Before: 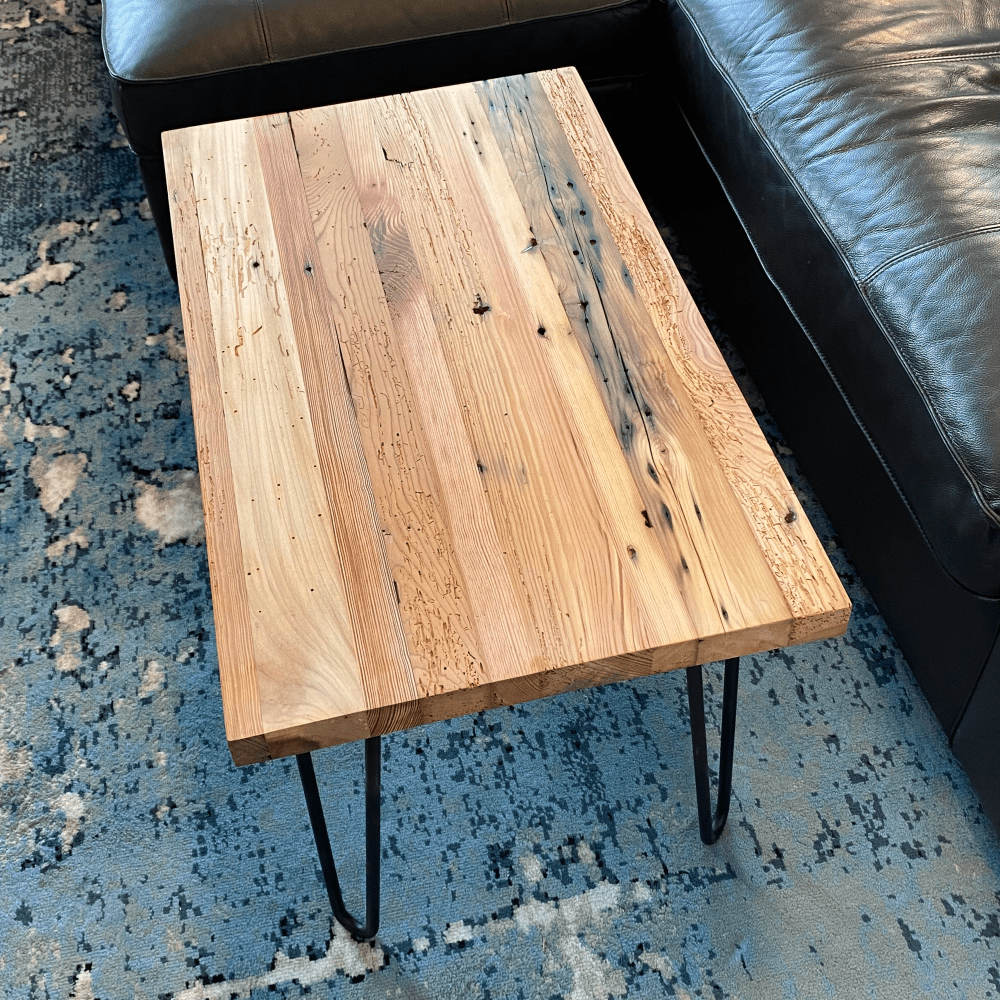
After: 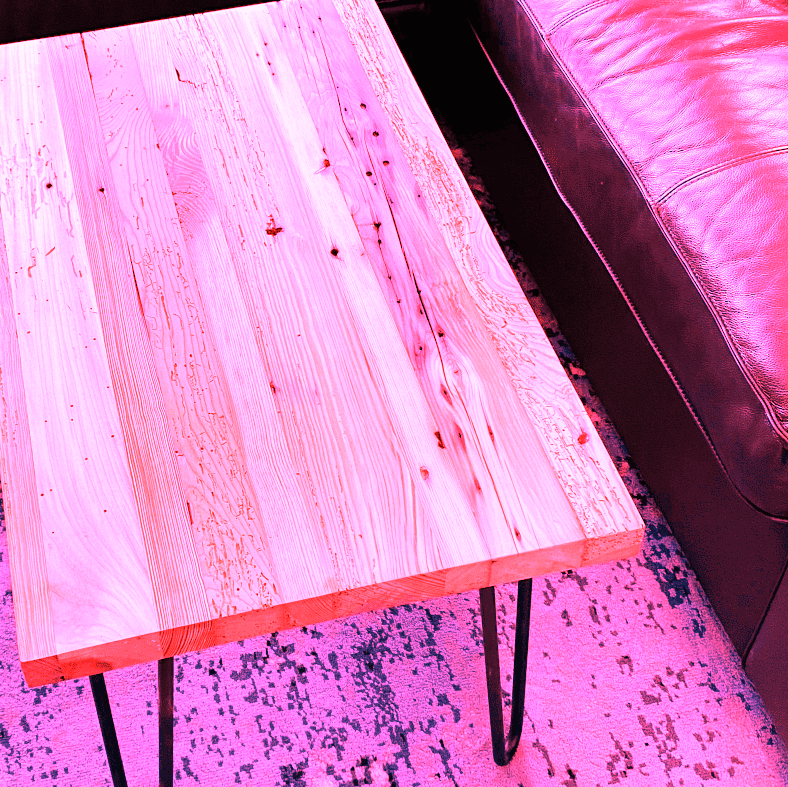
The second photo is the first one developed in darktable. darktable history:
white balance: red 4.26, blue 1.802
haze removal: compatibility mode true, adaptive false
crop and rotate: left 20.74%, top 7.912%, right 0.375%, bottom 13.378%
